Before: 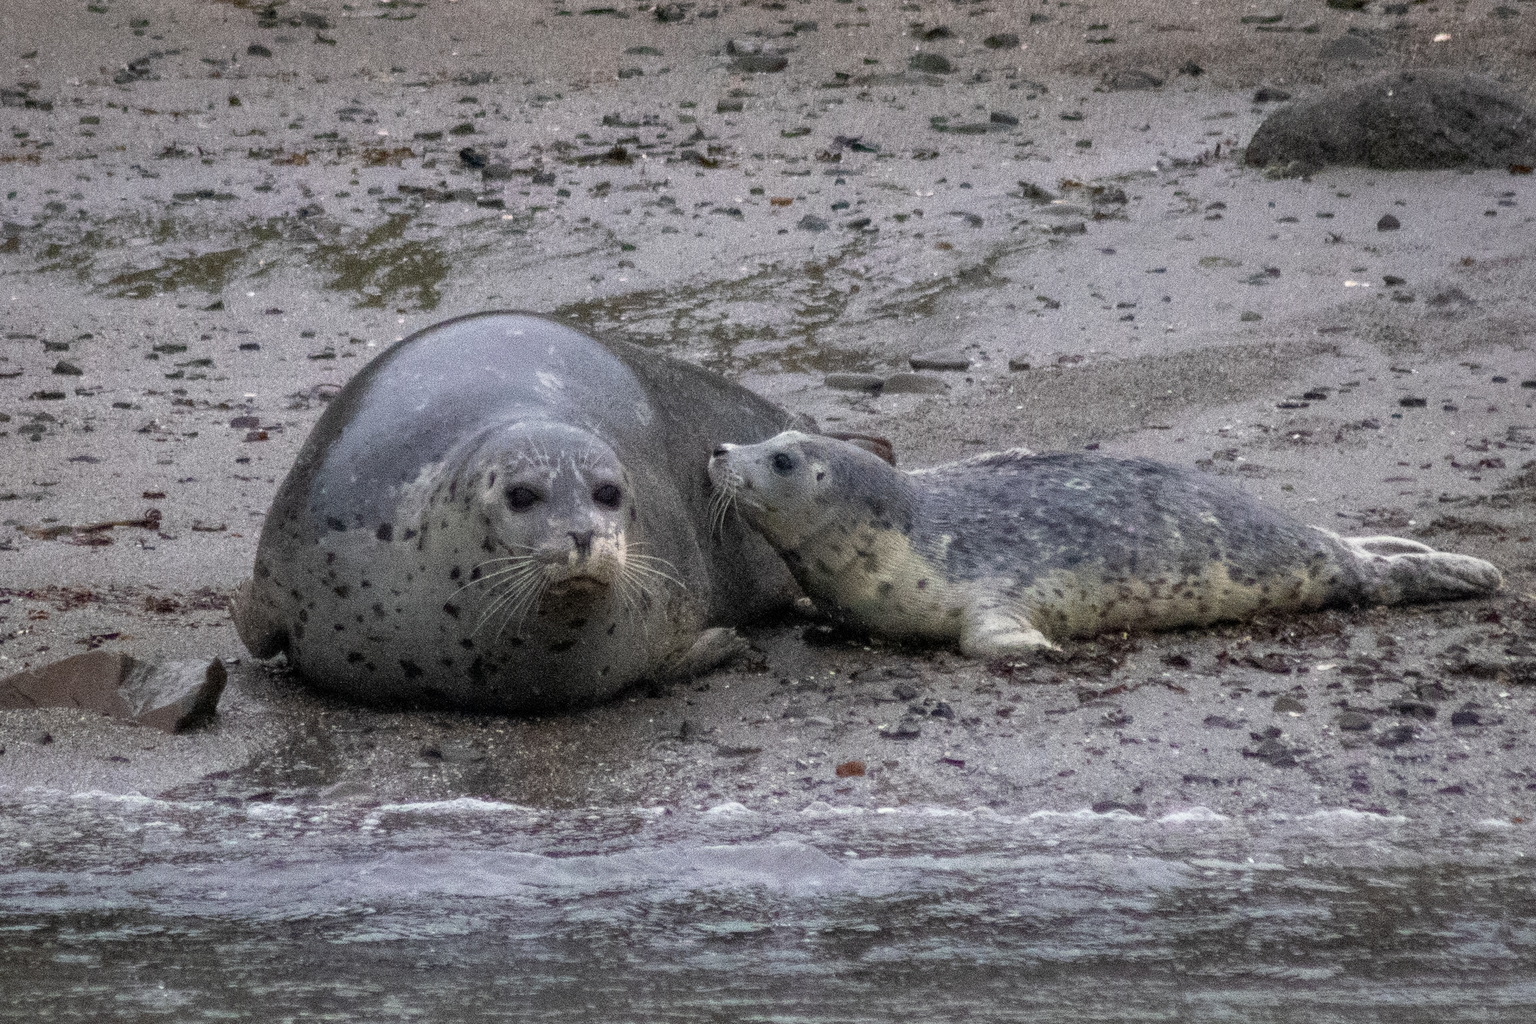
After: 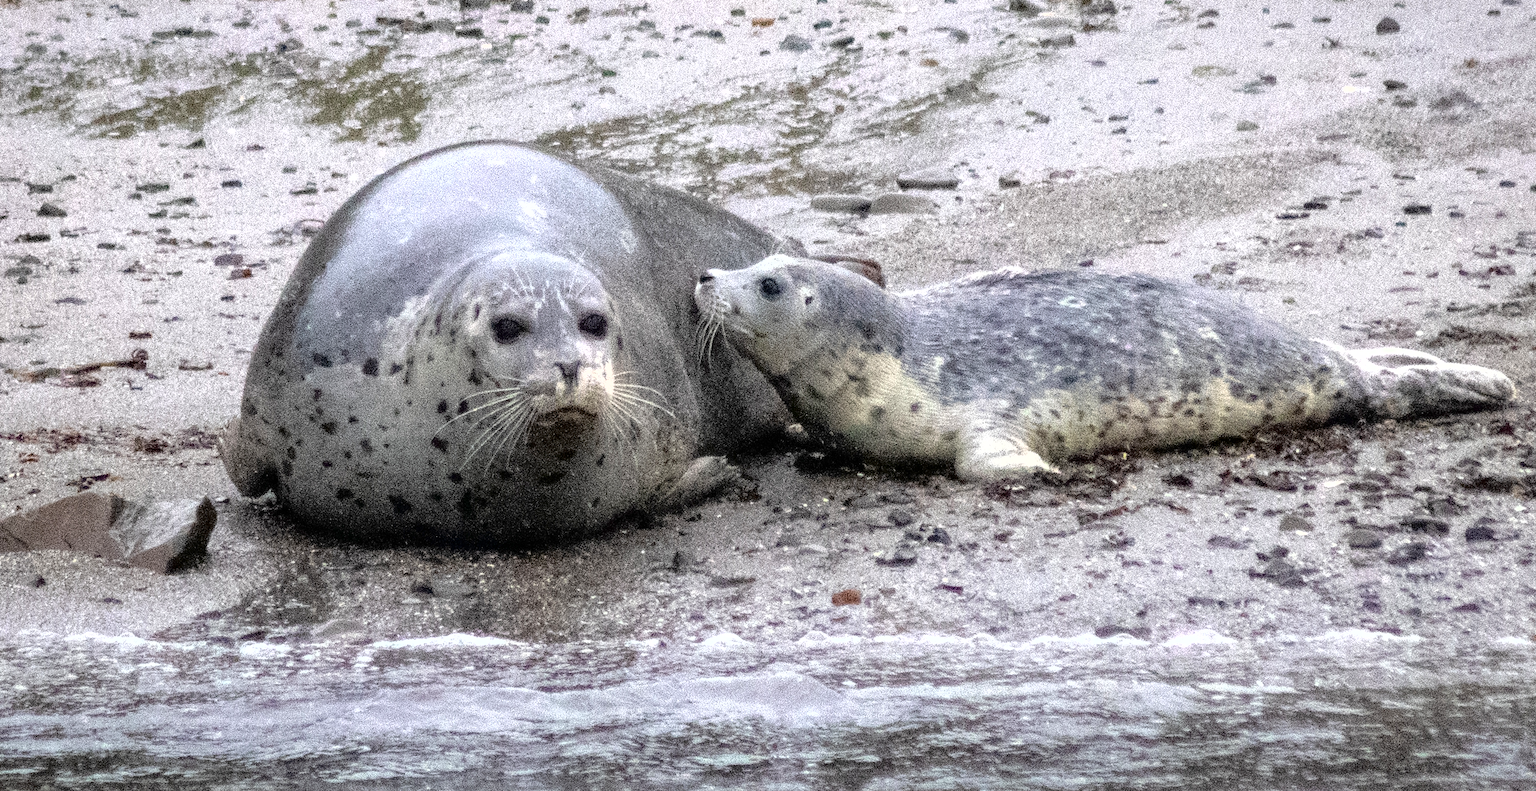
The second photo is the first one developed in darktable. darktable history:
fill light: exposure -2 EV, width 8.6
exposure: black level correction 0, exposure 1.2 EV, compensate highlight preservation false
rotate and perspective: rotation -1.32°, lens shift (horizontal) -0.031, crop left 0.015, crop right 0.985, crop top 0.047, crop bottom 0.982
contrast brightness saturation: saturation -0.05
crop and rotate: top 15.774%, bottom 5.506%
graduated density: rotation -180°, offset 24.95
